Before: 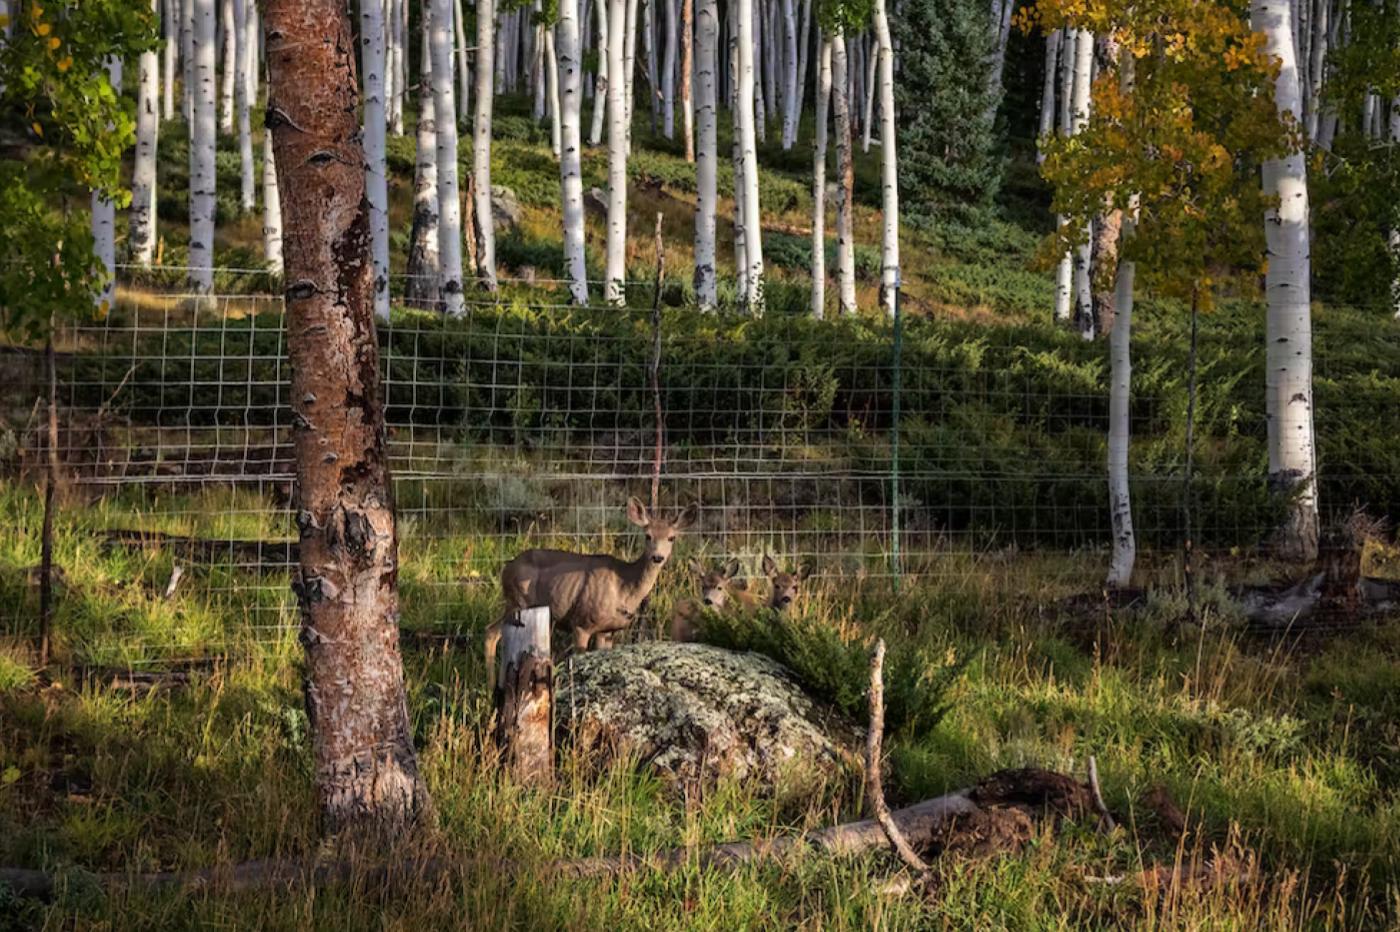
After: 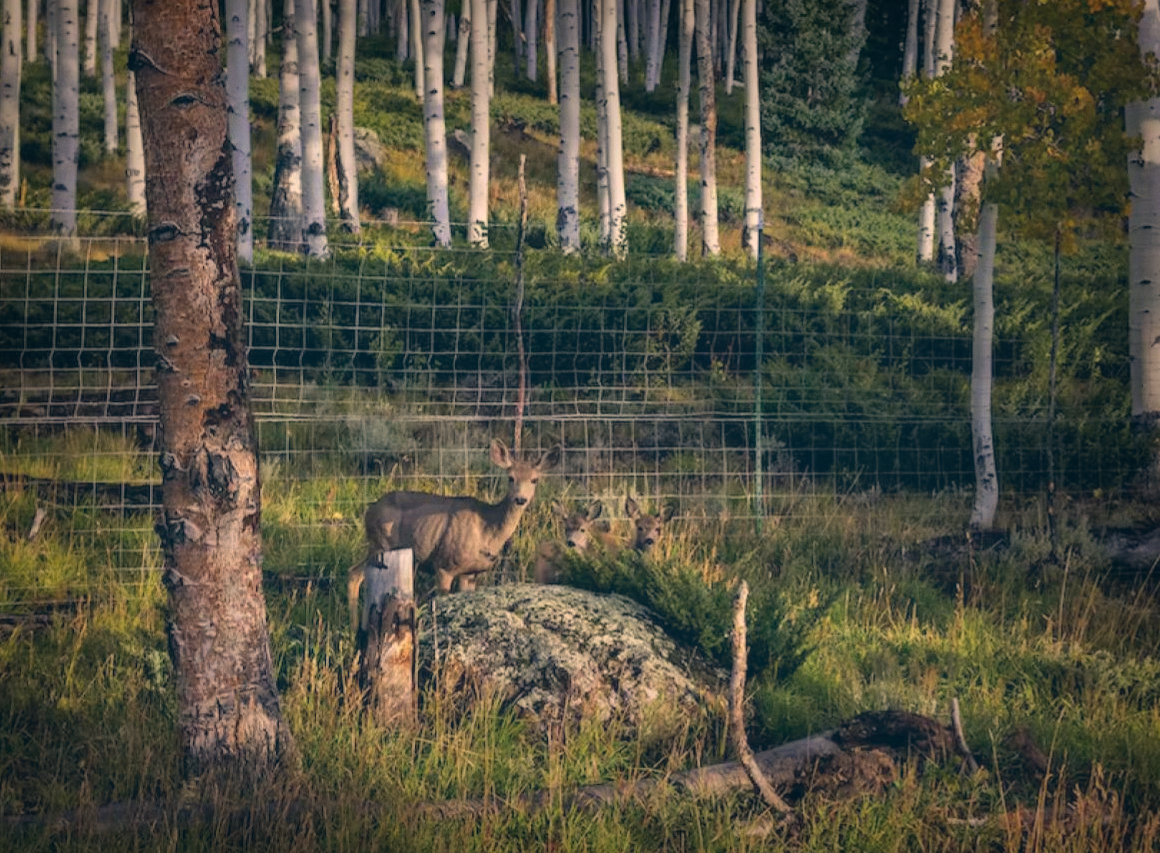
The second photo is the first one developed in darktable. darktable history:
color correction: highlights a* 10.32, highlights b* 14.66, shadows a* -9.59, shadows b* -15.02
grain: coarseness 0.09 ISO, strength 10%
vignetting: fall-off start 53.2%, brightness -0.594, saturation 0, automatic ratio true, width/height ratio 1.313, shape 0.22, unbound false
crop: left 9.807%, top 6.259%, right 7.334%, bottom 2.177%
contrast brightness saturation: contrast -0.15, brightness 0.05, saturation -0.12
